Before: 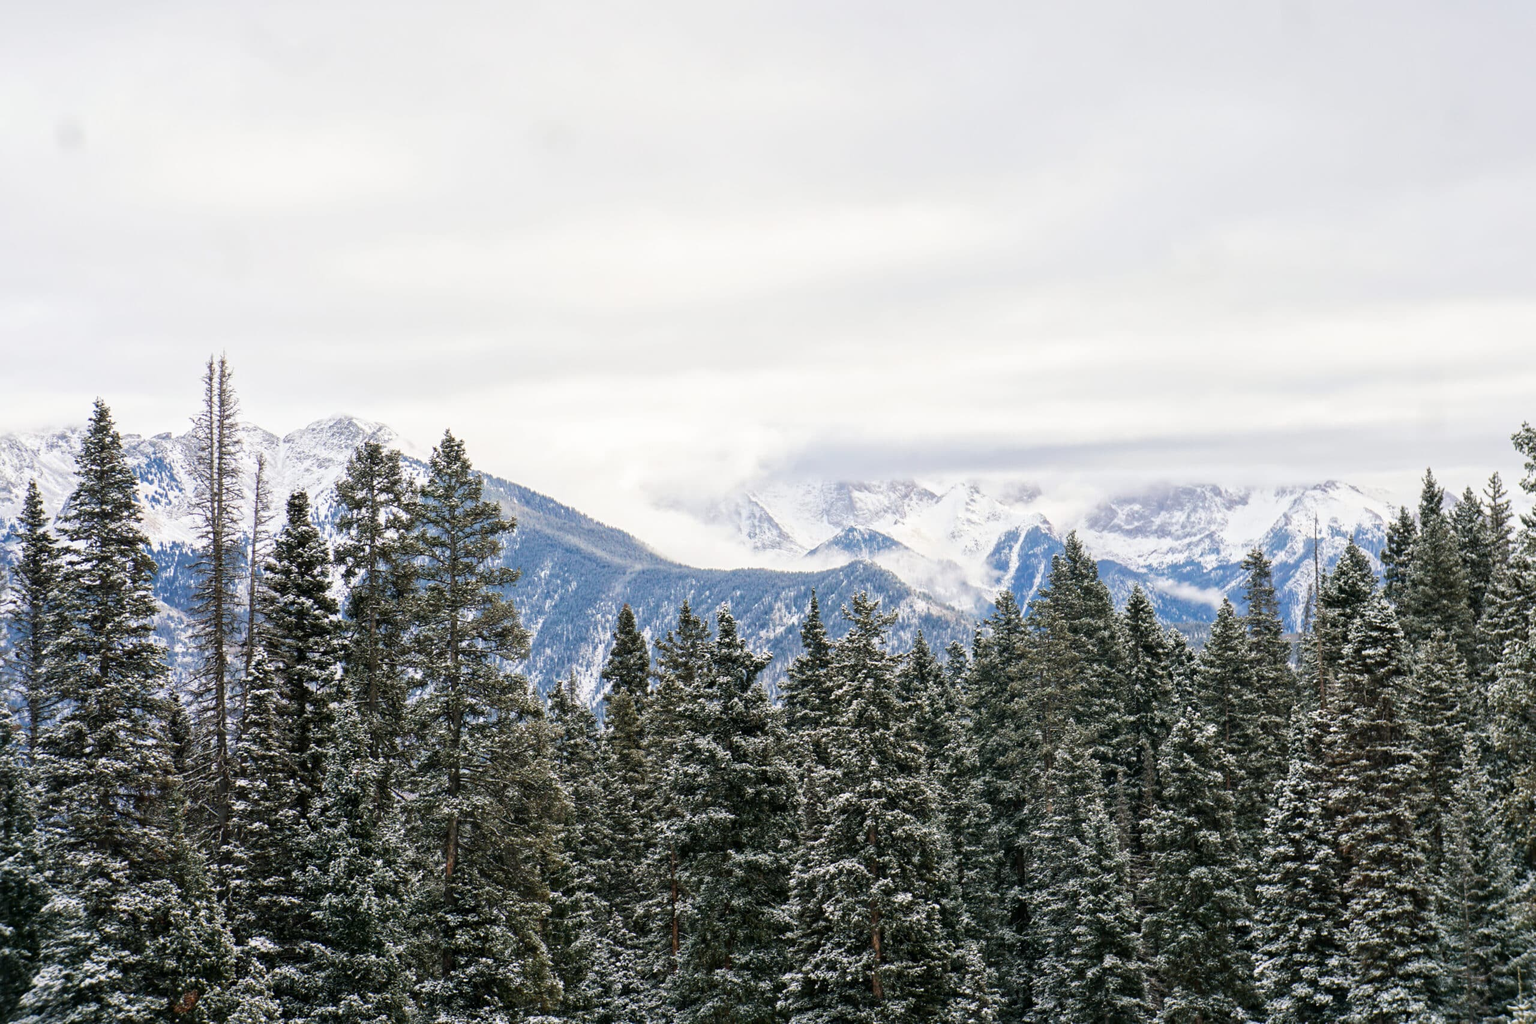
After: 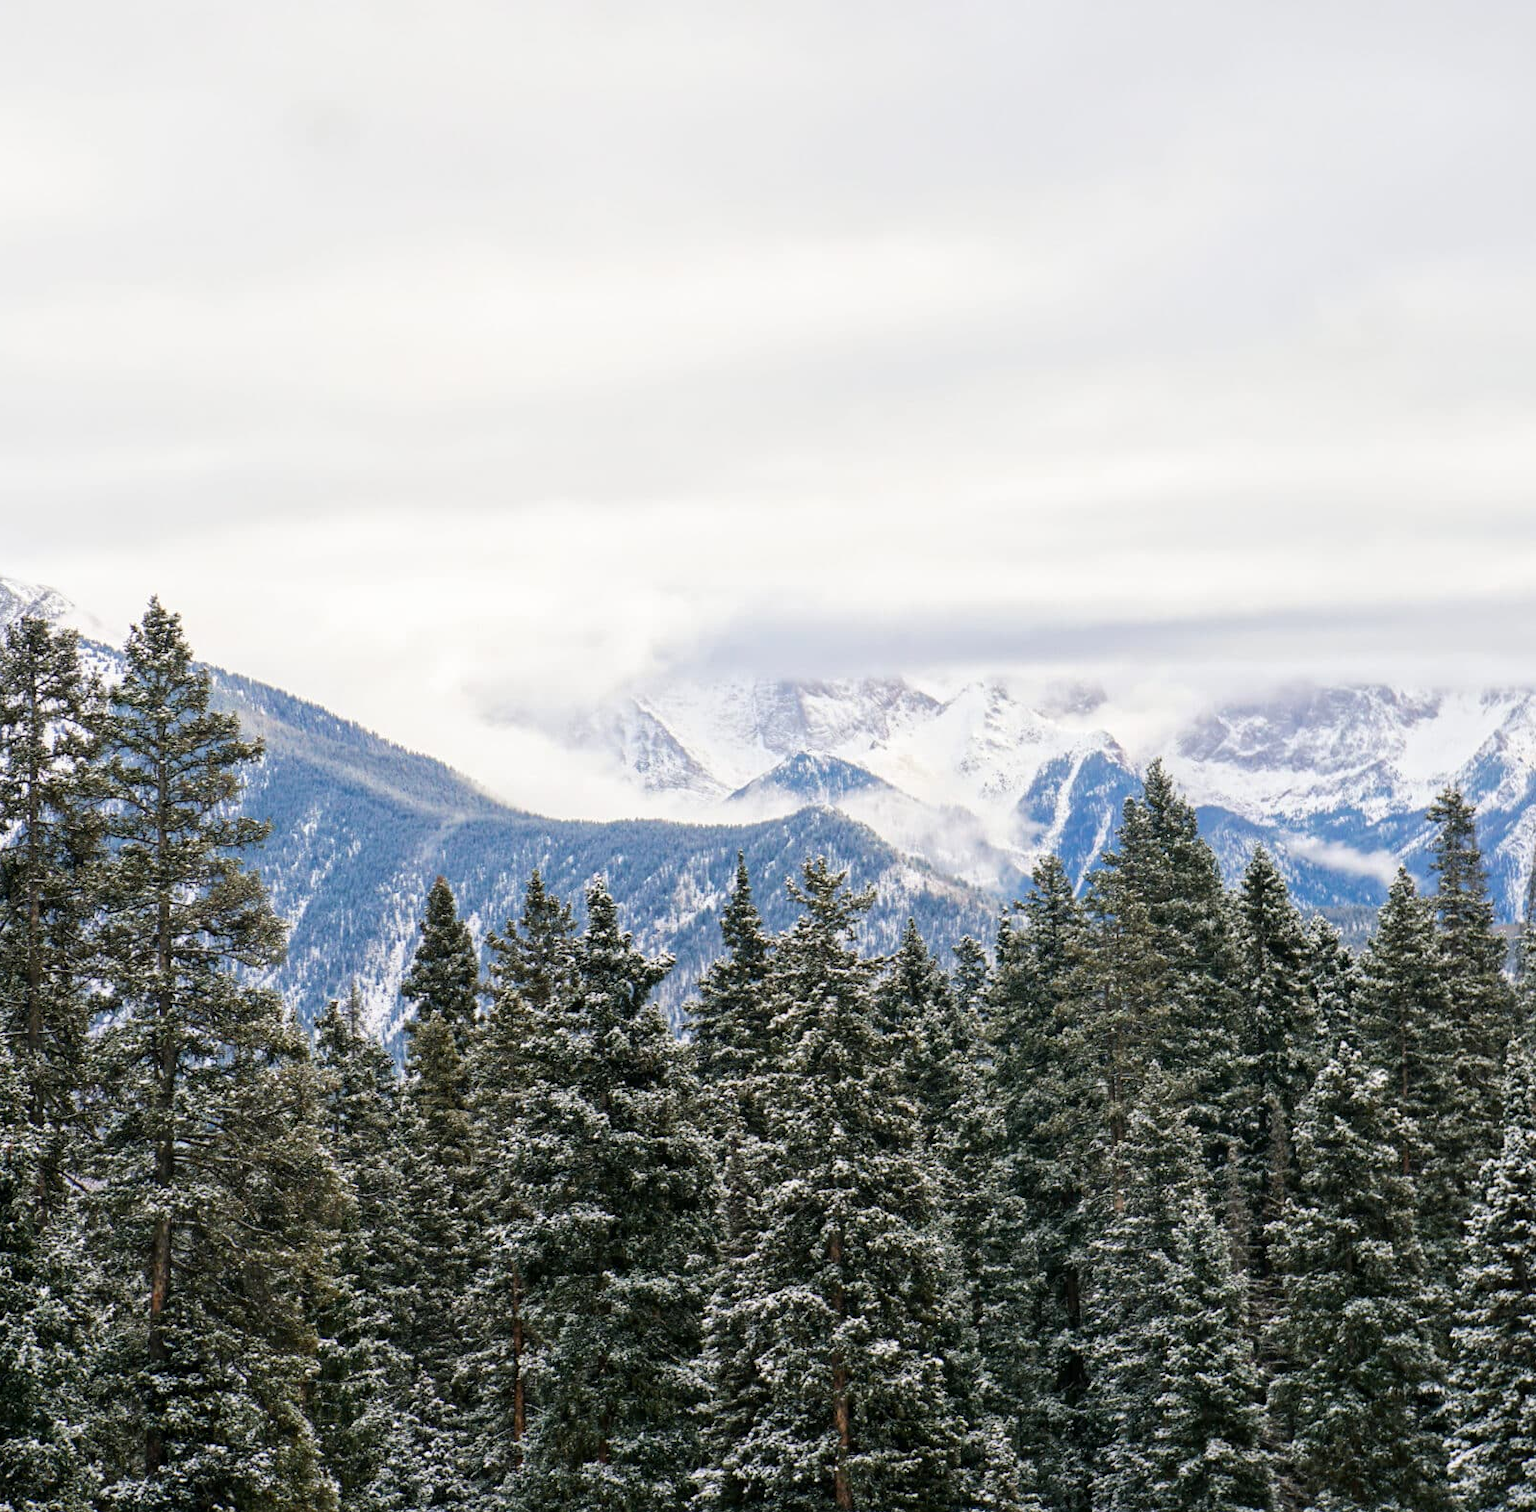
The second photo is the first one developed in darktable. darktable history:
color balance: output saturation 110%
crop and rotate: left 22.918%, top 5.629%, right 14.711%, bottom 2.247%
